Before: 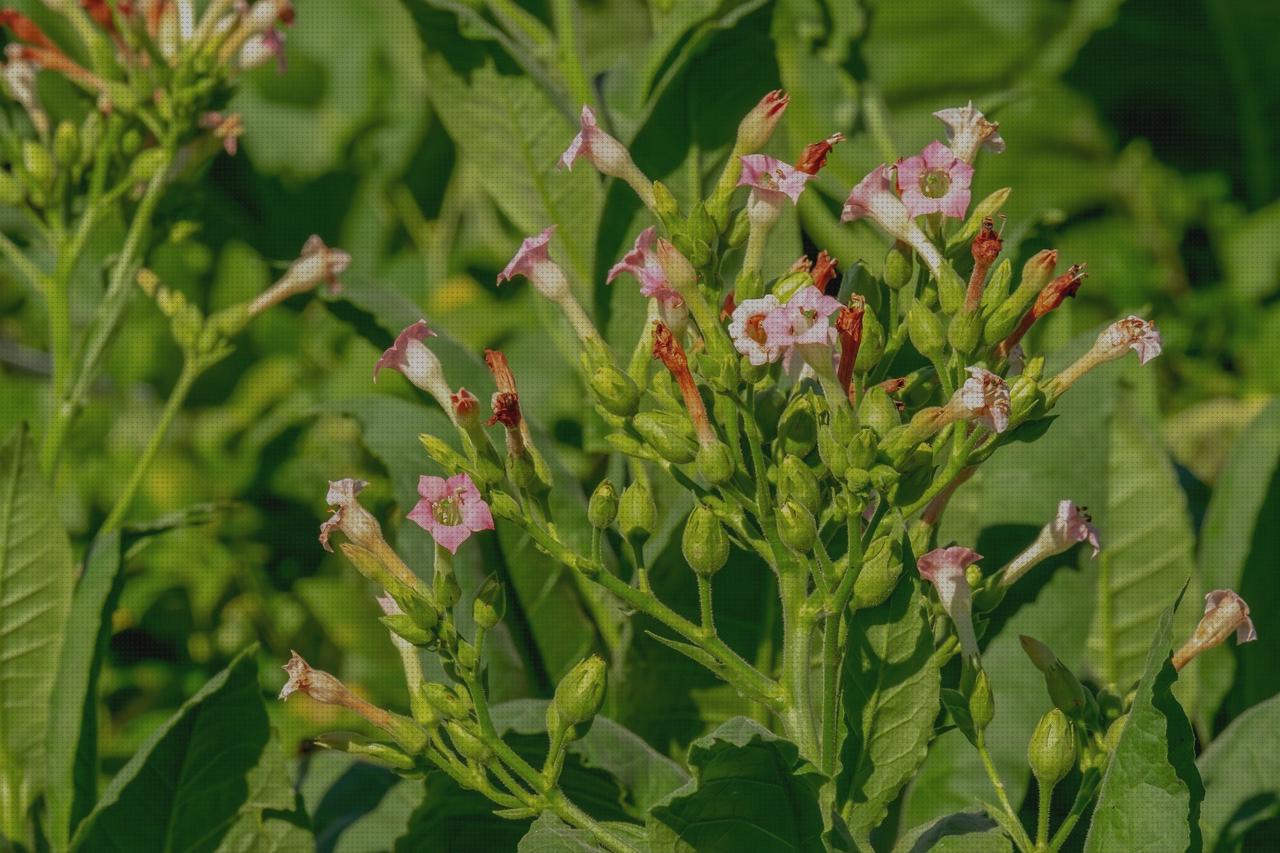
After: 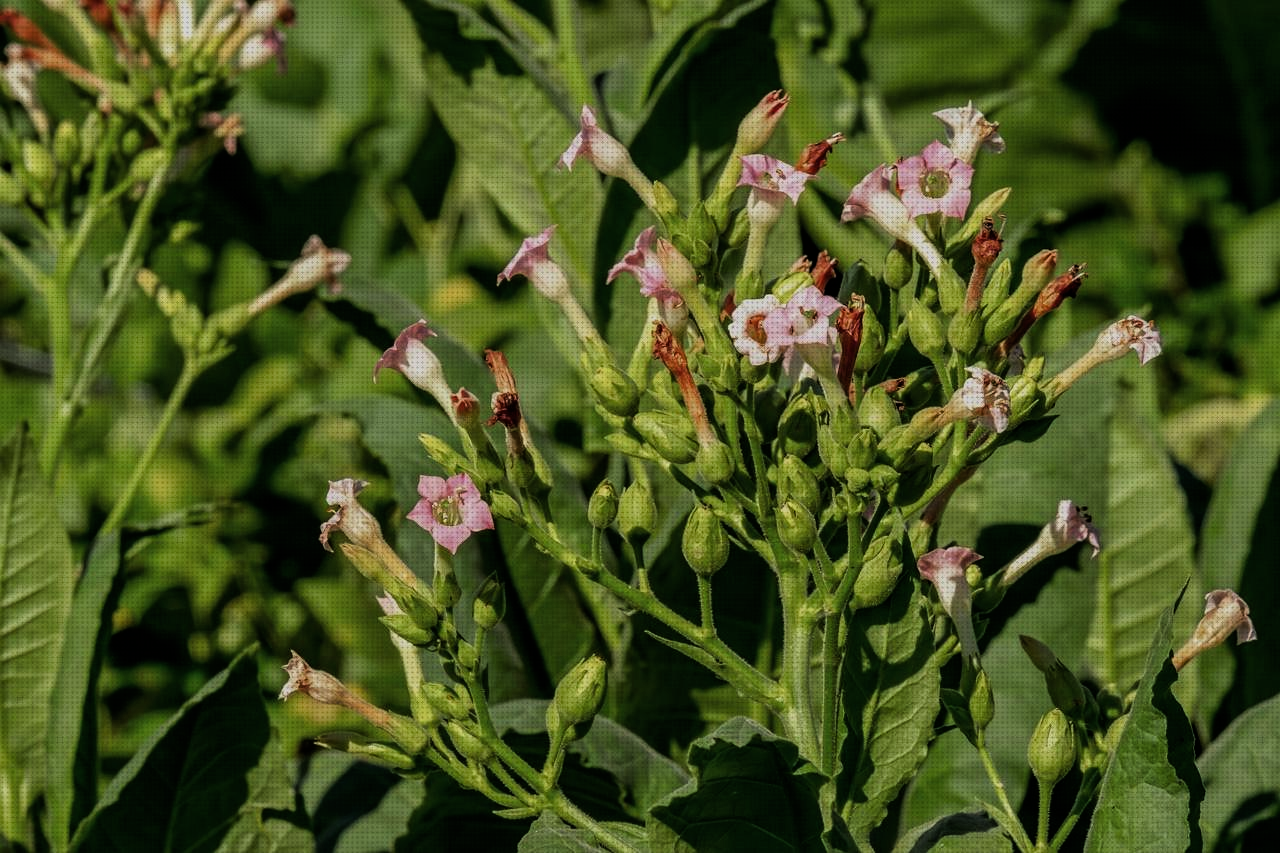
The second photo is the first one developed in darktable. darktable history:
filmic rgb: black relative exposure -5.31 EV, white relative exposure 2.88 EV, dynamic range scaling -37.58%, hardness 3.98, contrast 1.622, highlights saturation mix -0.795%
